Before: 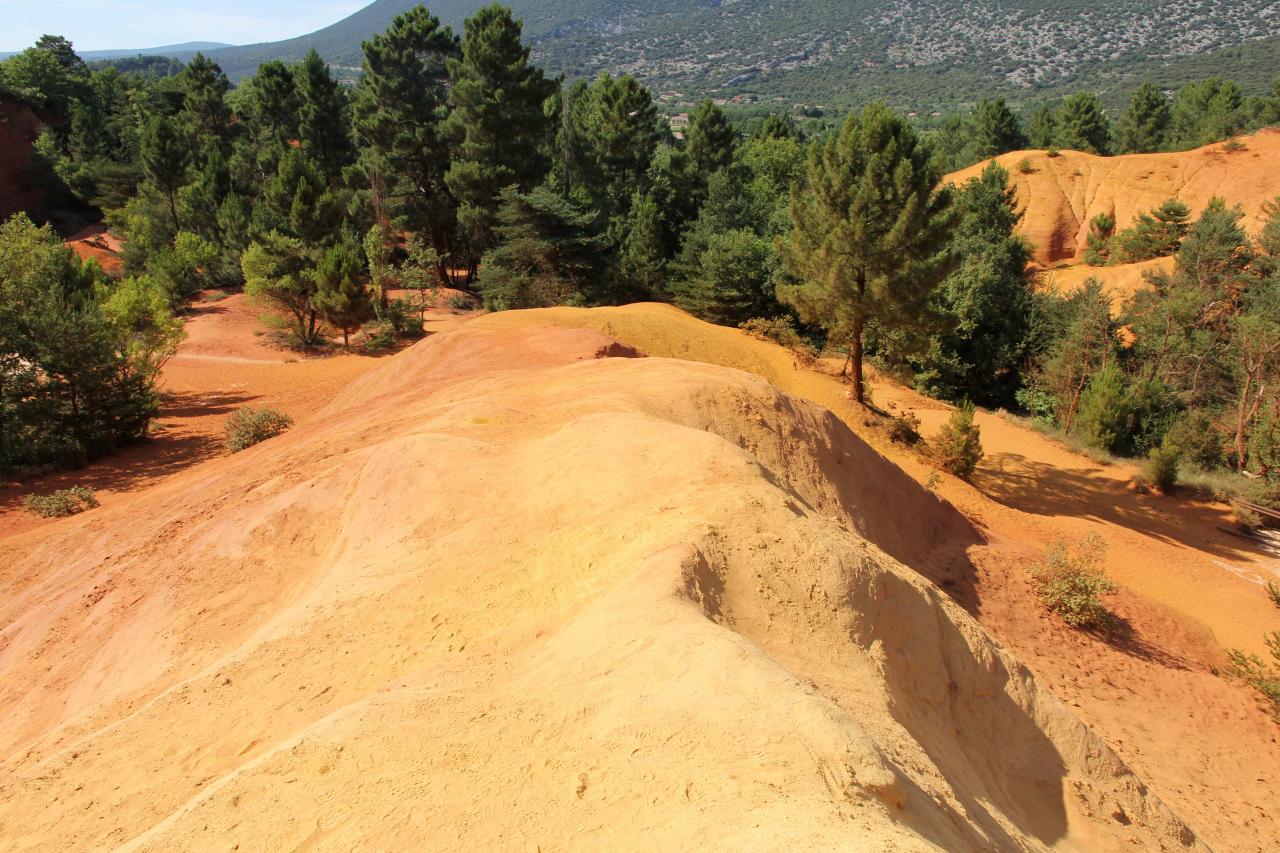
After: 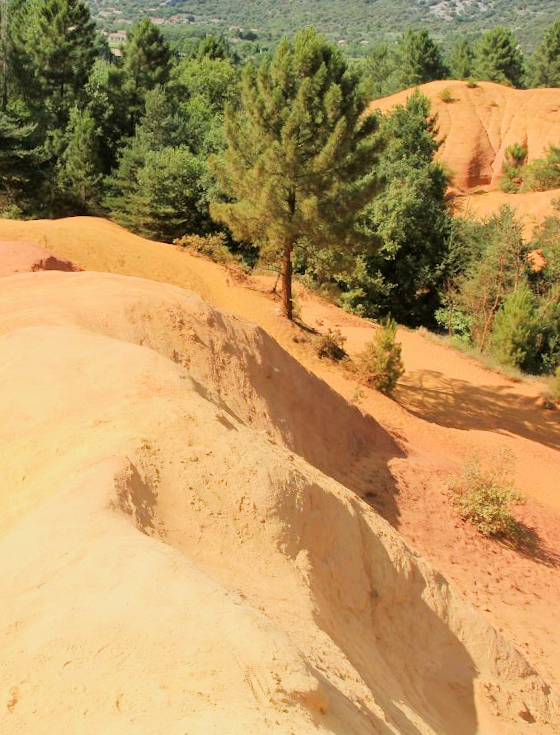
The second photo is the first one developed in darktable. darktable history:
rotate and perspective: rotation 0.679°, lens shift (horizontal) 0.136, crop left 0.009, crop right 0.991, crop top 0.078, crop bottom 0.95
crop: left 47.628%, top 6.643%, right 7.874%
exposure: black level correction 0, exposure 1.1 EV, compensate highlight preservation false
filmic rgb: black relative exposure -7.65 EV, white relative exposure 4.56 EV, hardness 3.61
color balance: mode lift, gamma, gain (sRGB), lift [1.04, 1, 1, 0.97], gamma [1.01, 1, 1, 0.97], gain [0.96, 1, 1, 0.97]
